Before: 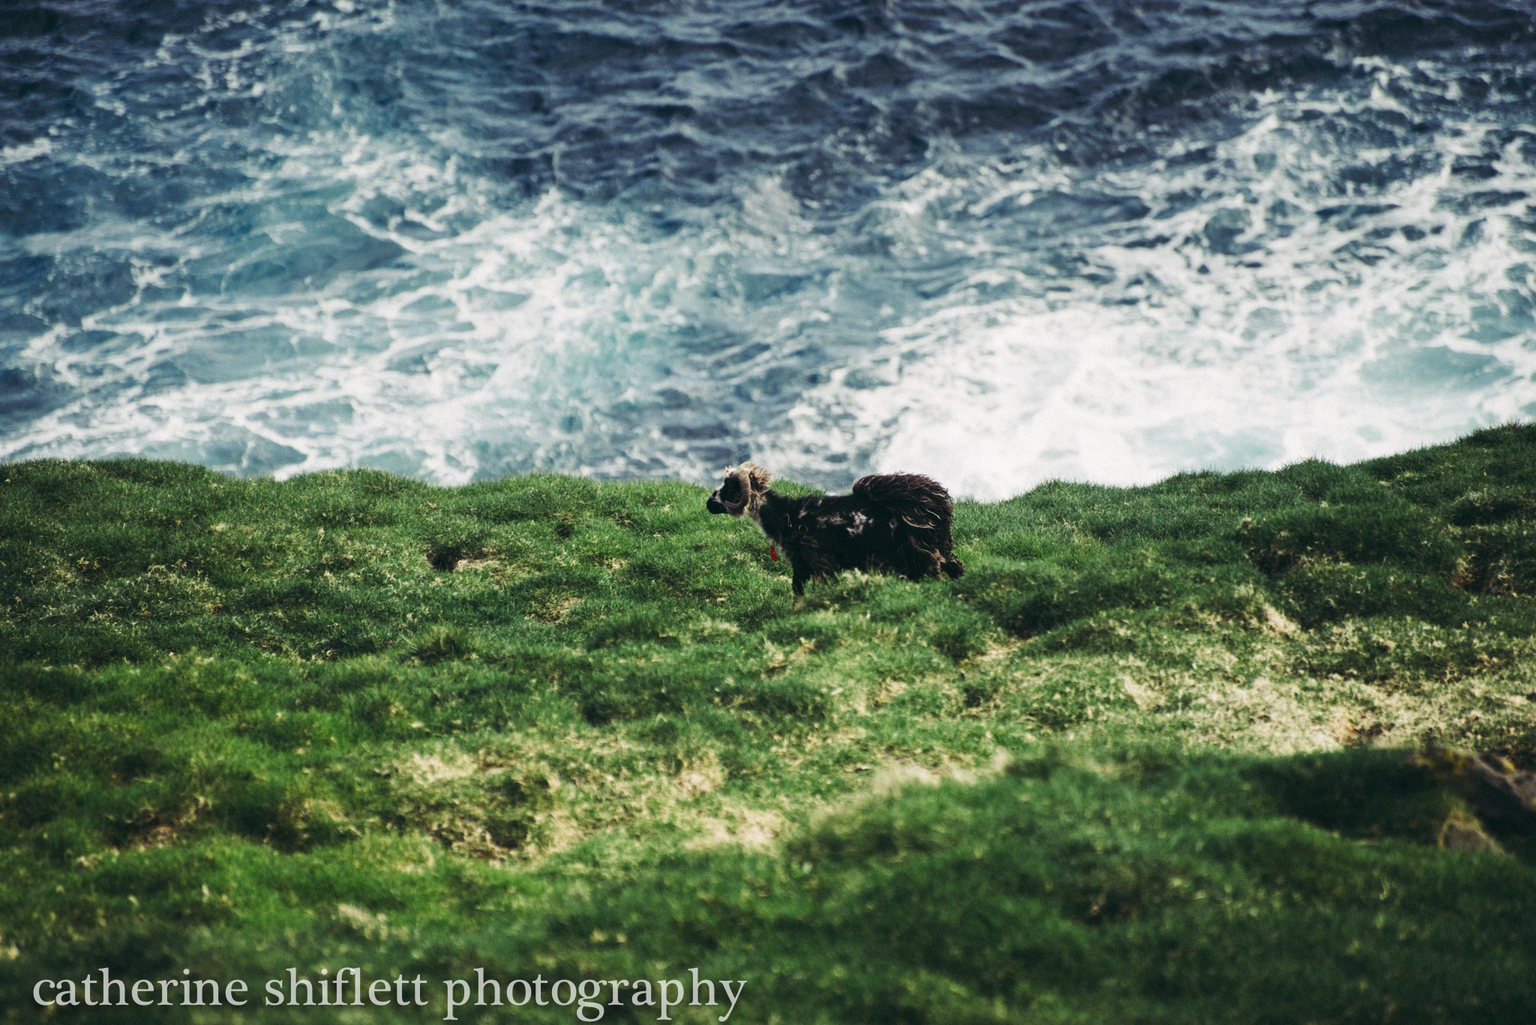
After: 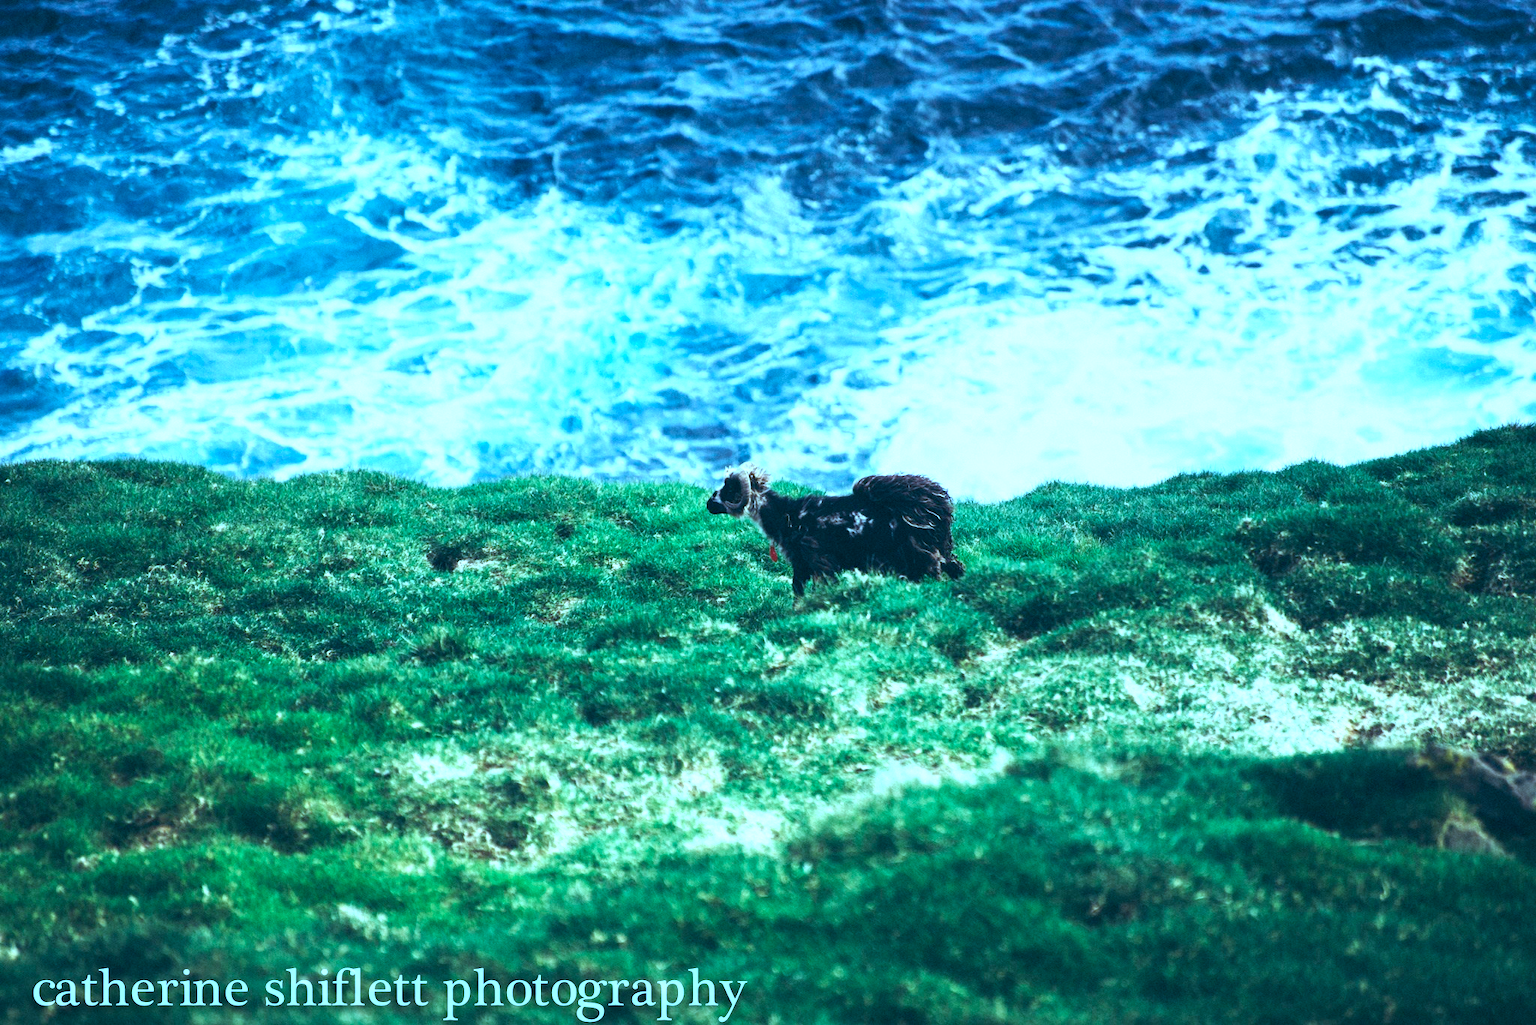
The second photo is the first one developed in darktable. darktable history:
color calibration: illuminant custom, x 0.434, y 0.394, temperature 3114.09 K
exposure: black level correction 0, exposure 0.908 EV, compensate exposure bias true, compensate highlight preservation false
